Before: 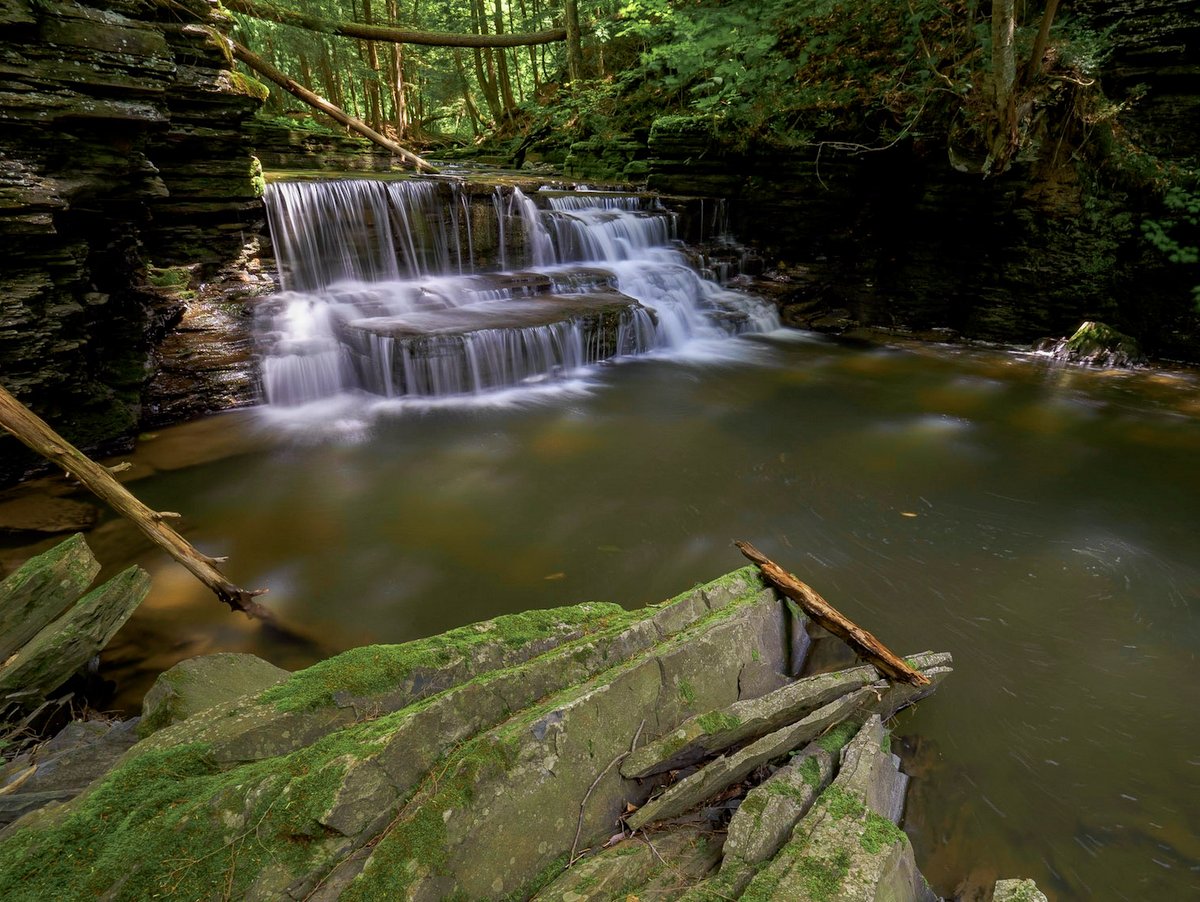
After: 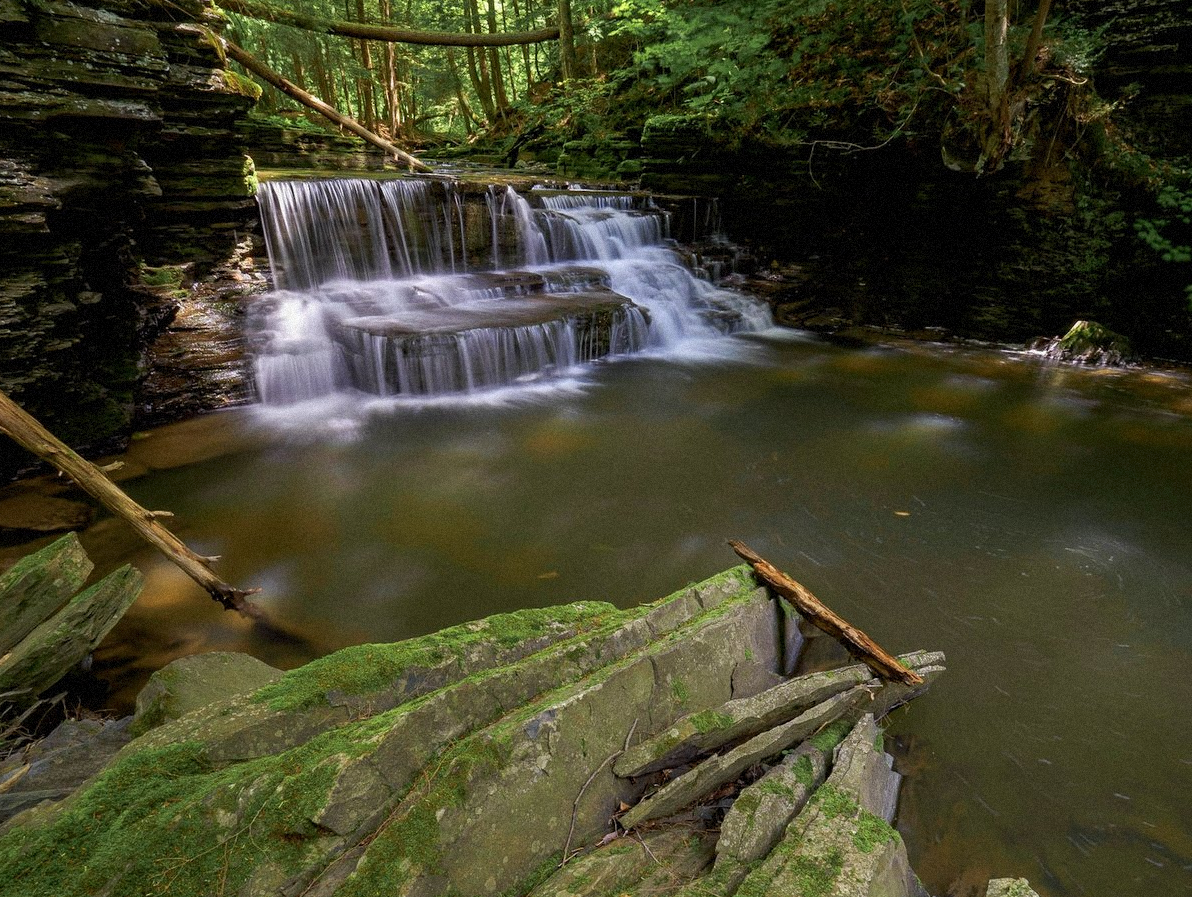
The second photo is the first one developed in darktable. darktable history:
crop and rotate: left 0.614%, top 0.179%, bottom 0.309%
grain: mid-tones bias 0%
